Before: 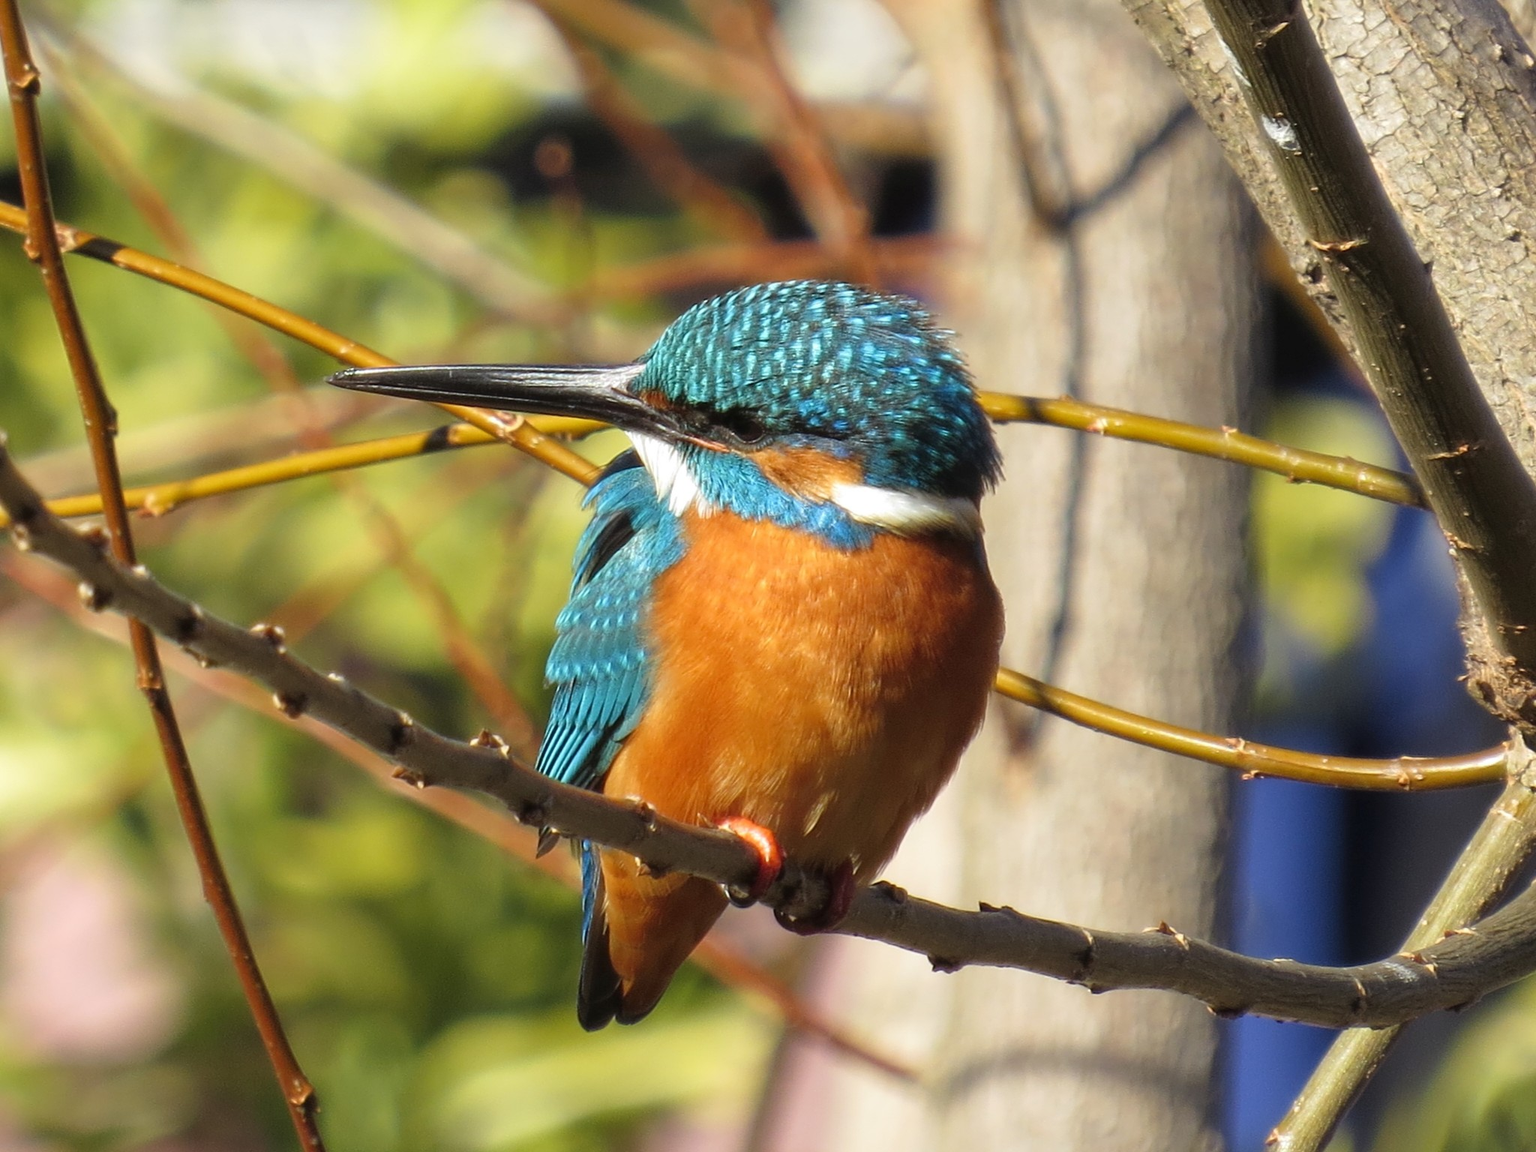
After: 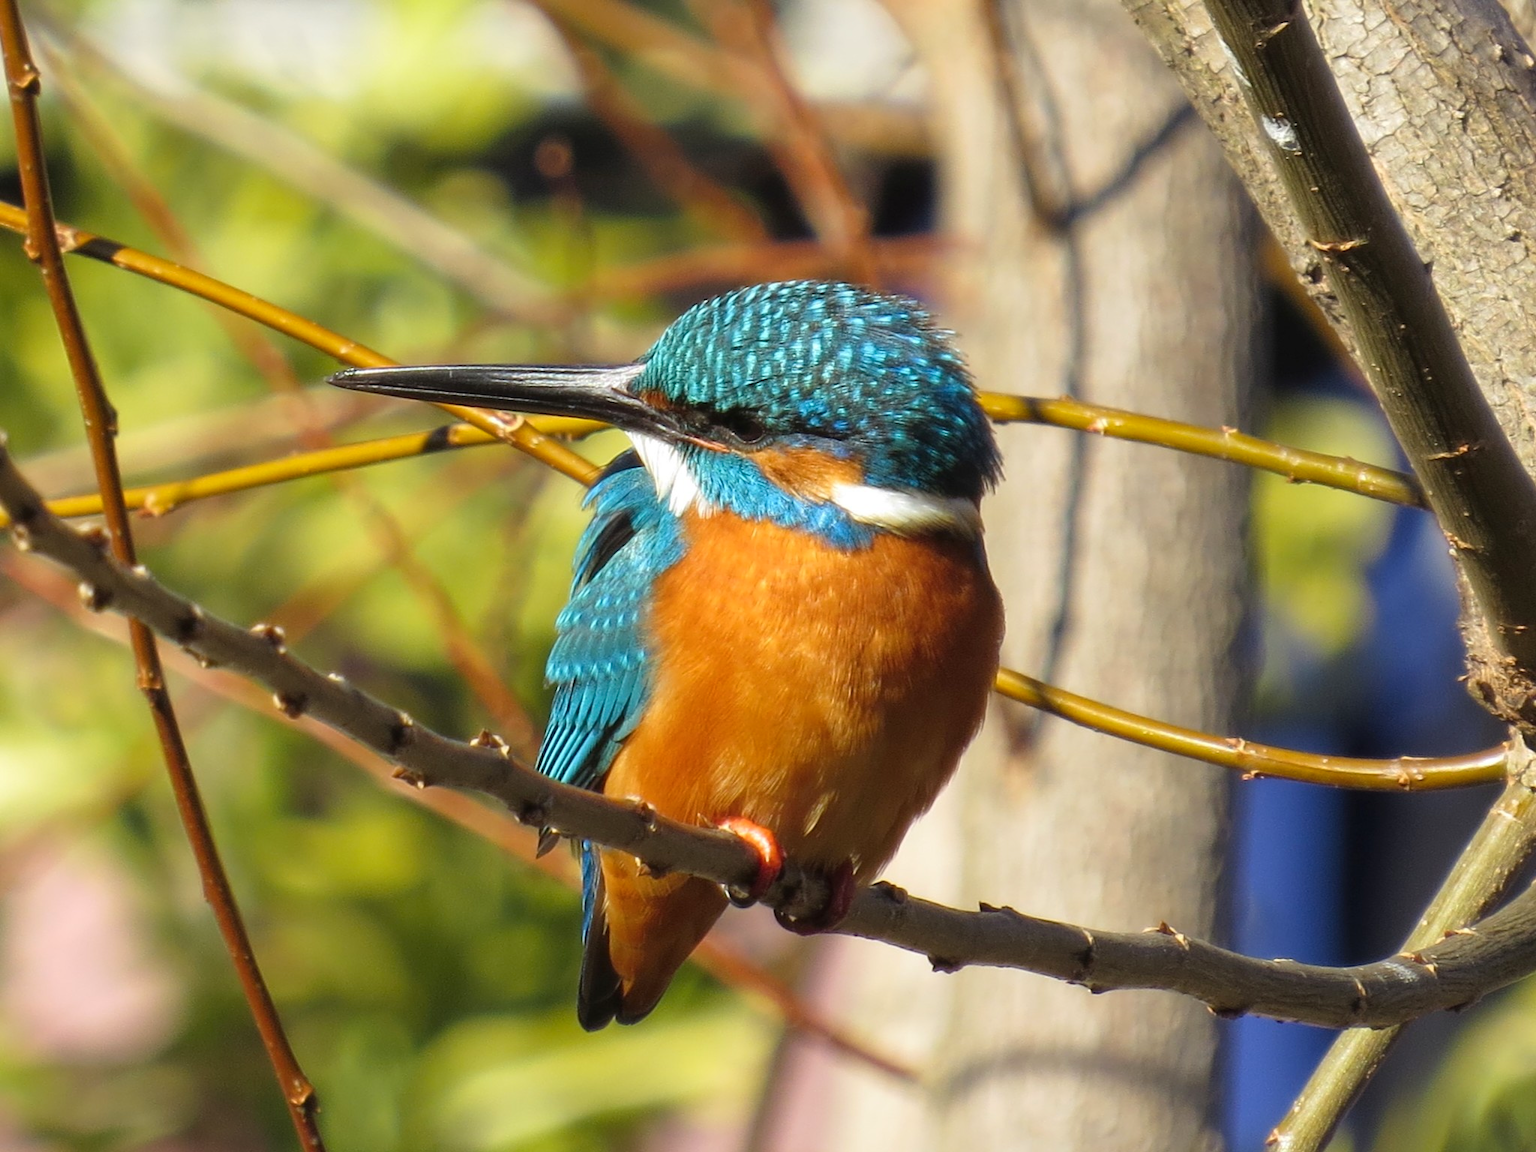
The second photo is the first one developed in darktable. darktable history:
color balance rgb: linear chroma grading › global chroma 1.67%, linear chroma grading › mid-tones -0.563%, perceptual saturation grading › global saturation 0.24%, global vibrance 20%
